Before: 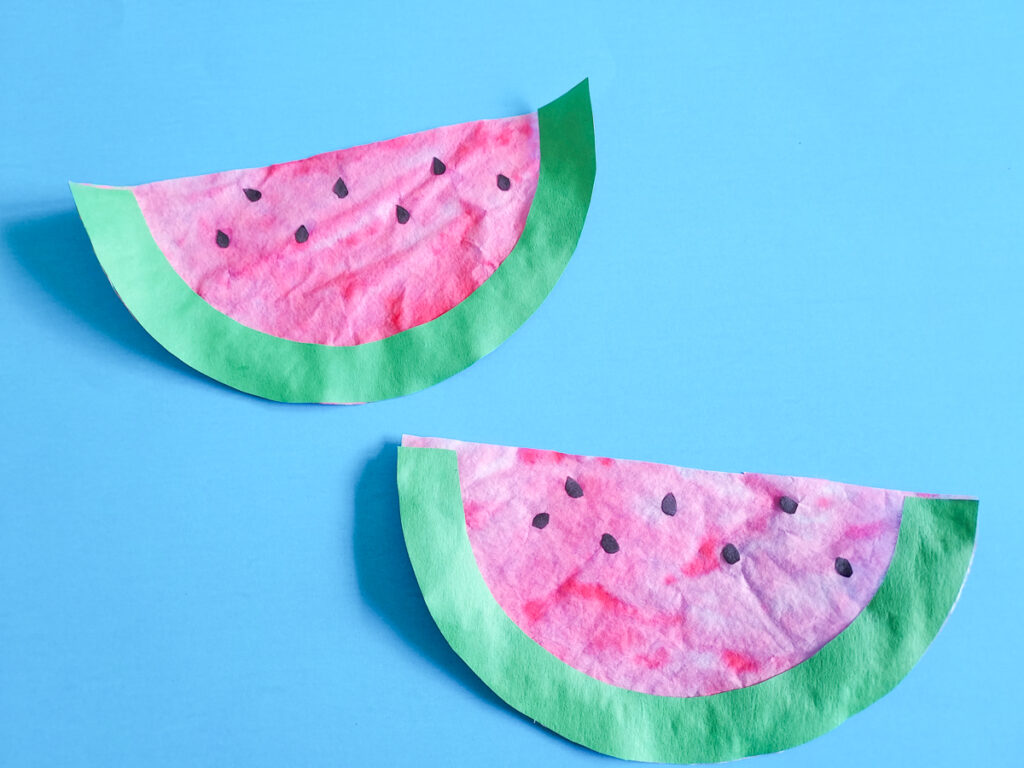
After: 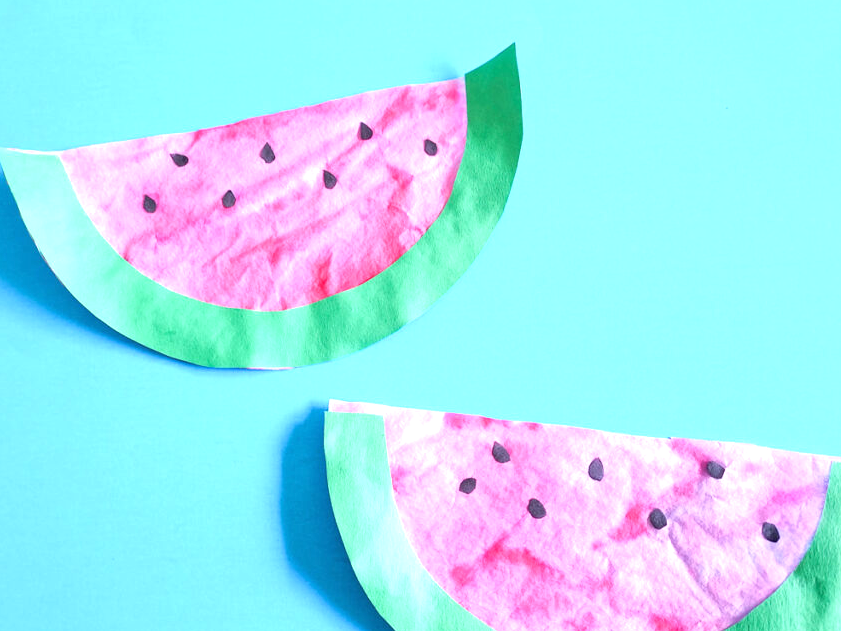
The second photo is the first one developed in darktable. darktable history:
exposure: black level correction 0, exposure 0.7 EV, compensate exposure bias true, compensate highlight preservation false
crop and rotate: left 7.196%, top 4.574%, right 10.605%, bottom 13.178%
